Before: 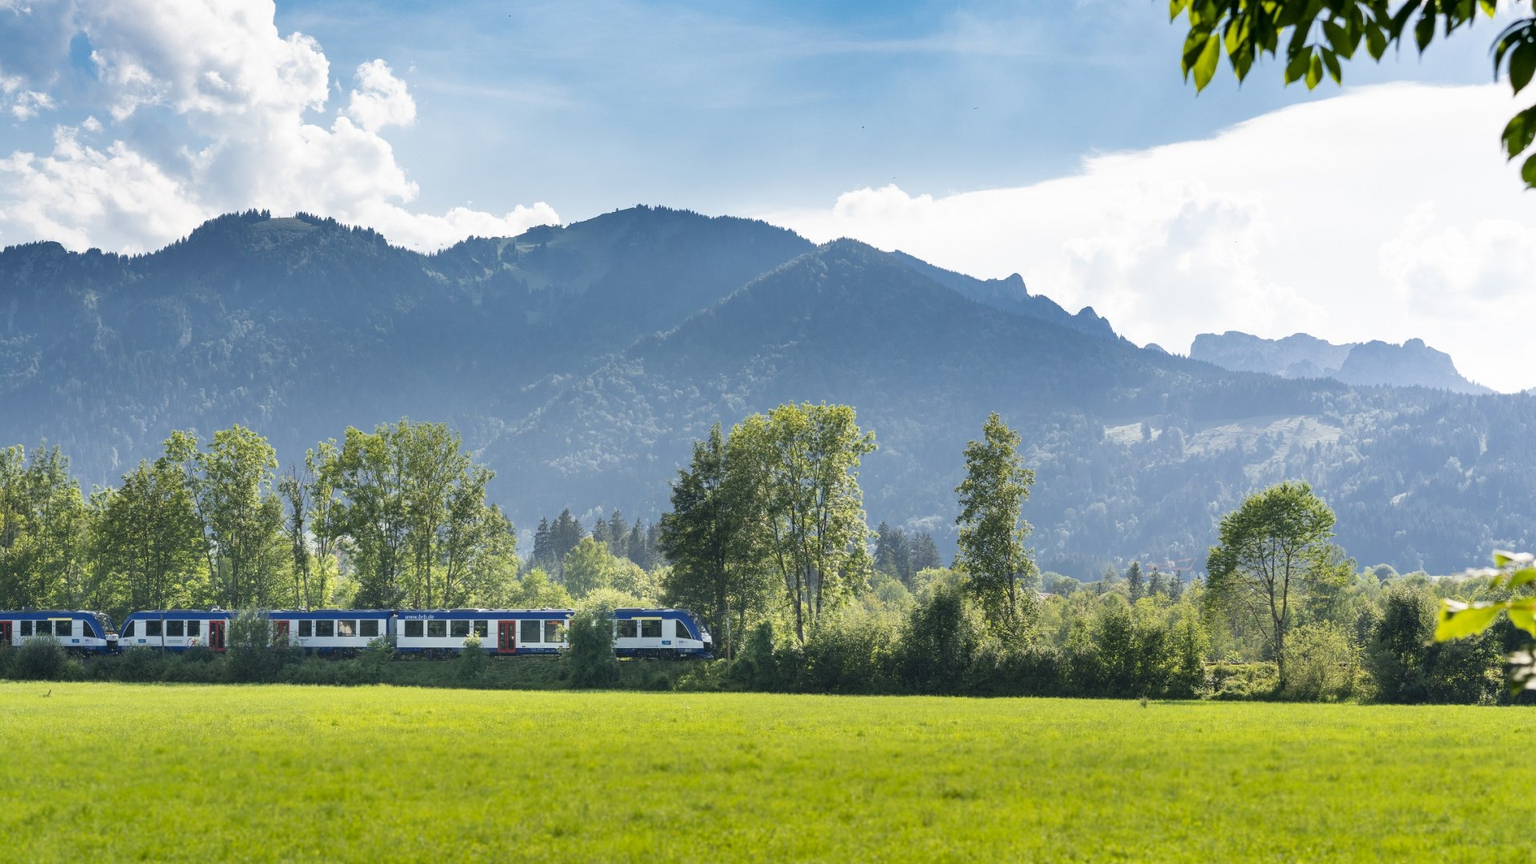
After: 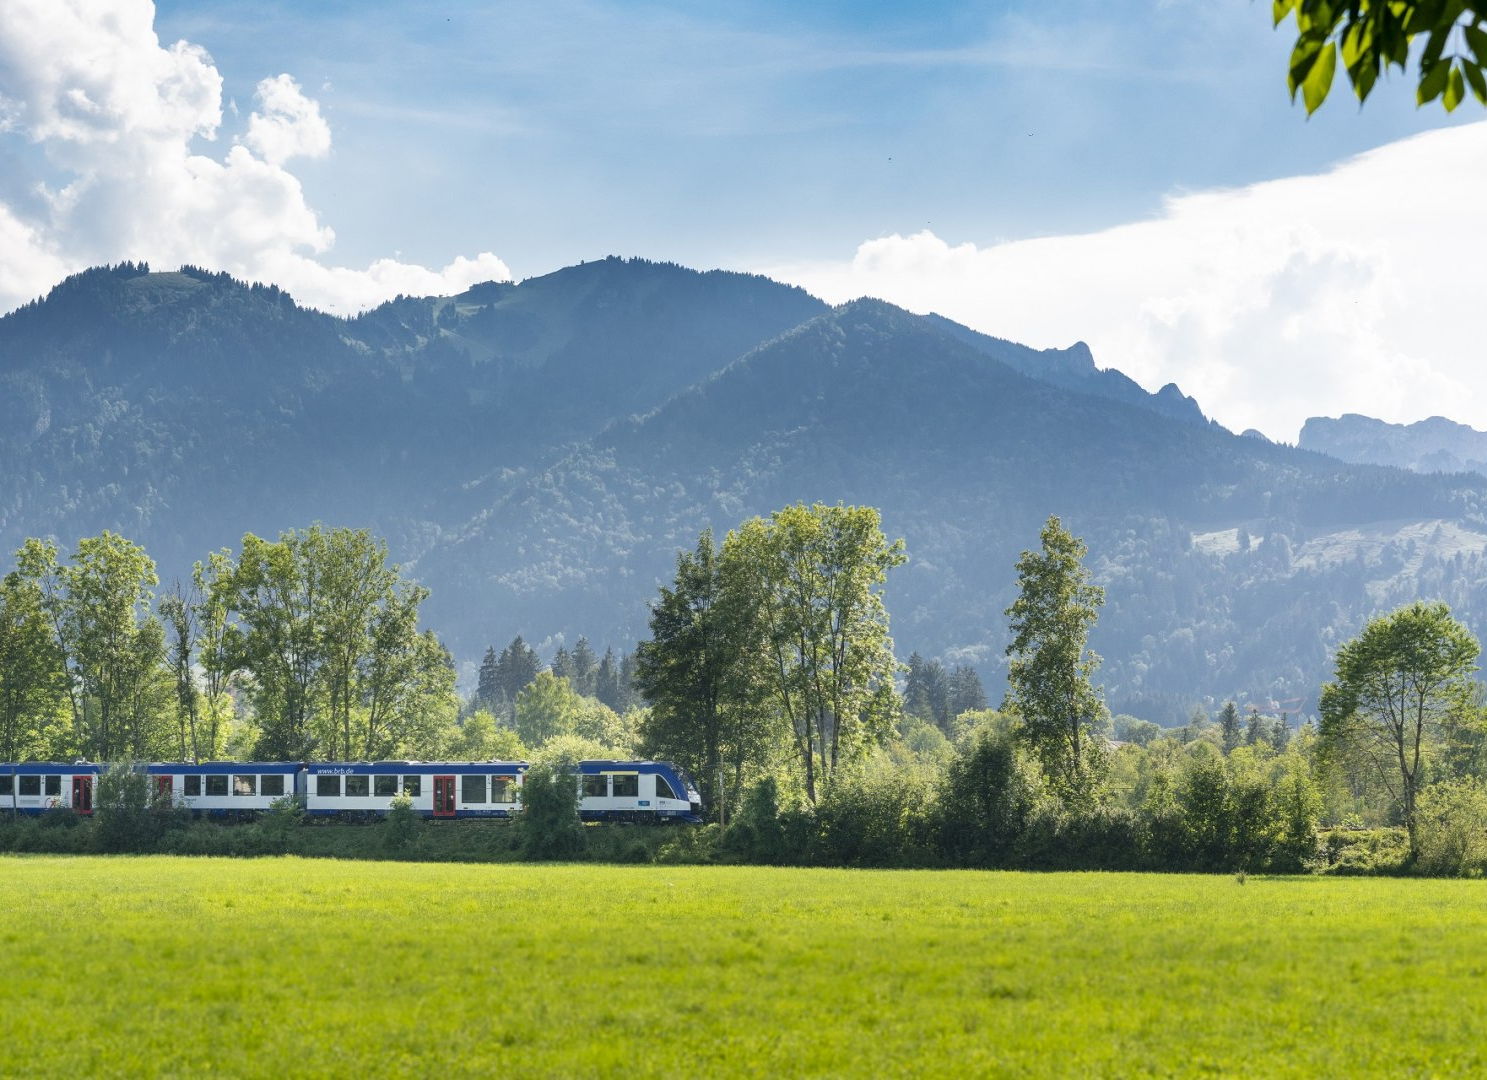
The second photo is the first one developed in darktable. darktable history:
tone equalizer: on, module defaults
white balance: emerald 1
crop: left 9.88%, right 12.664%
